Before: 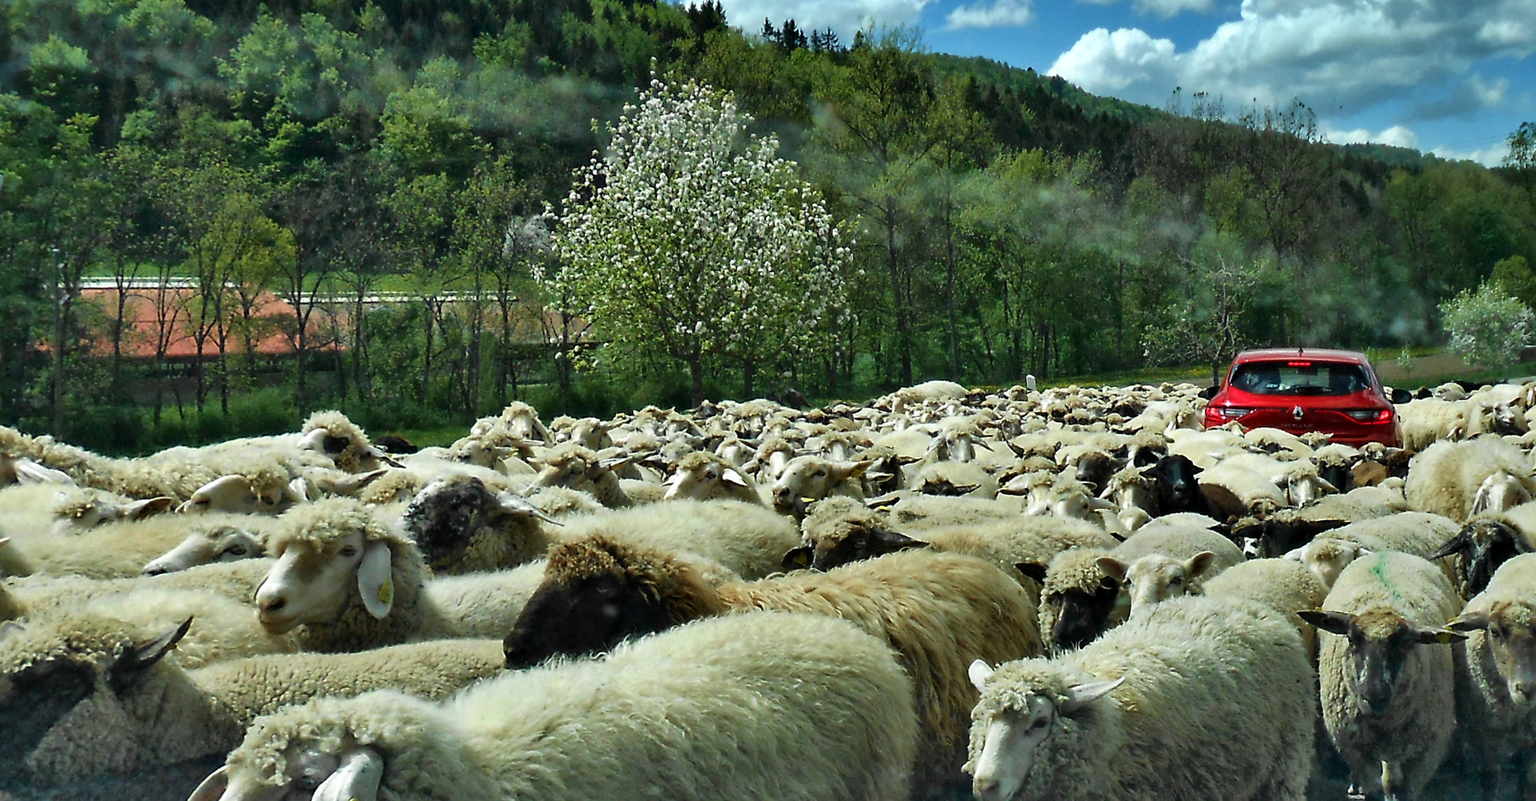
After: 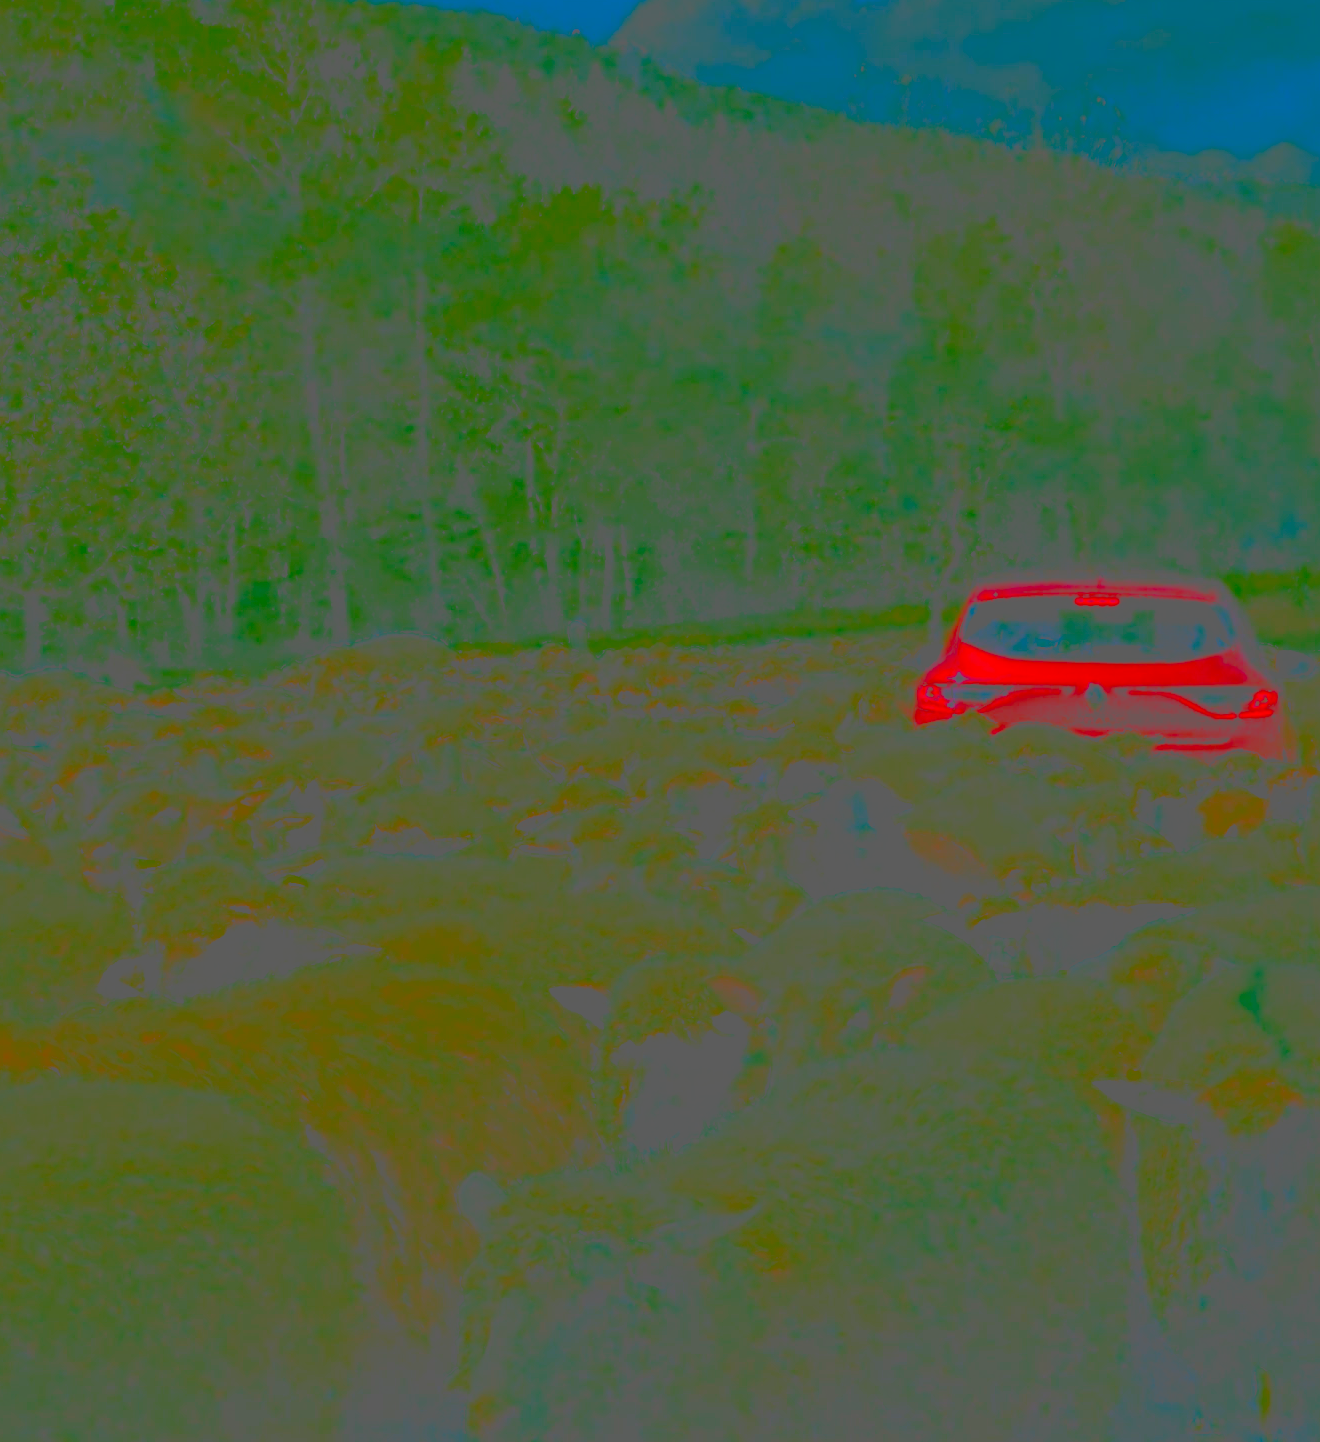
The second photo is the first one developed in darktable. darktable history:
filmic rgb: black relative exposure -7.65 EV, white relative exposure 4.56 EV, hardness 3.61
crop: left 47.628%, top 6.643%, right 7.874%
contrast brightness saturation: contrast -0.99, brightness -0.17, saturation 0.75
